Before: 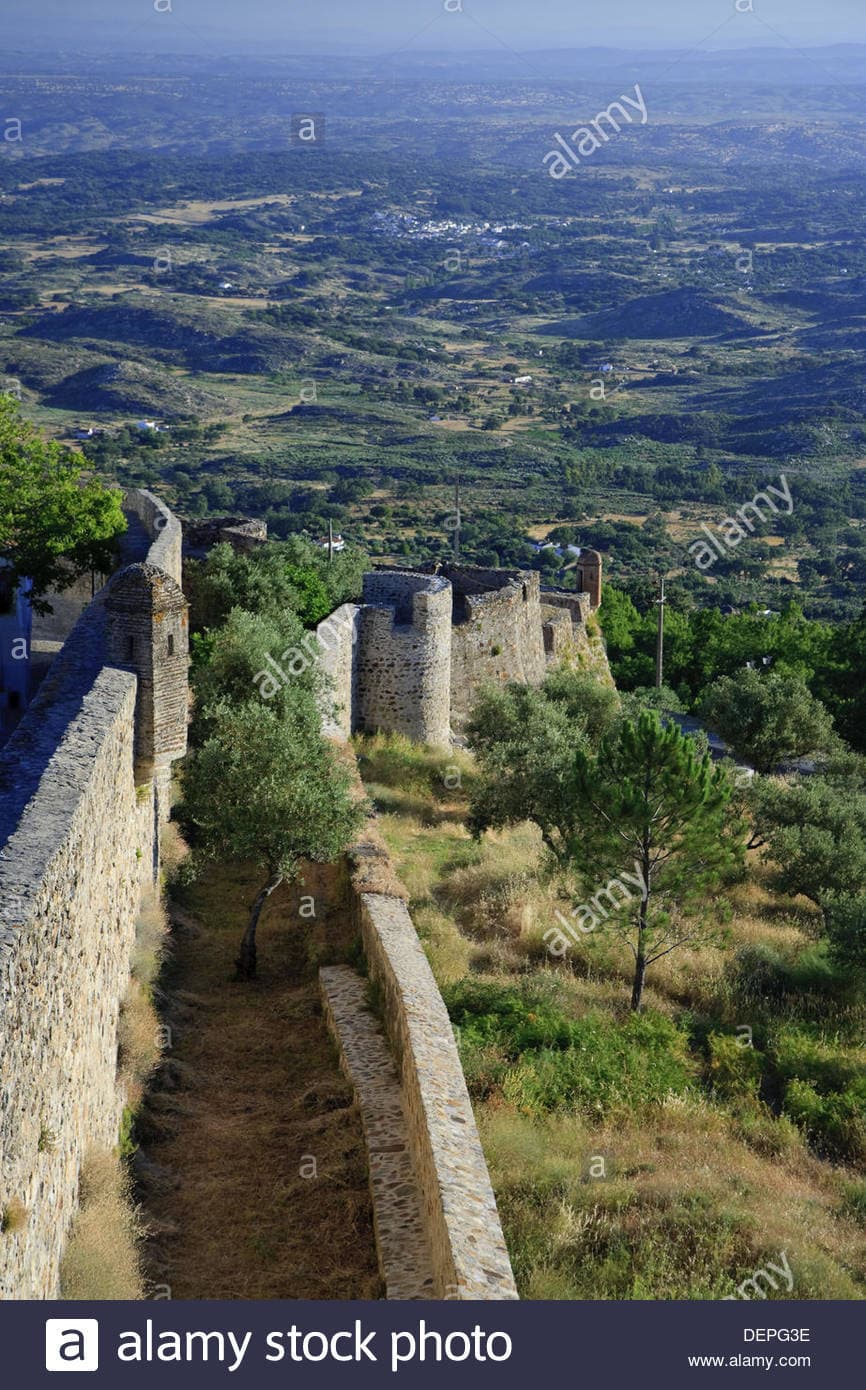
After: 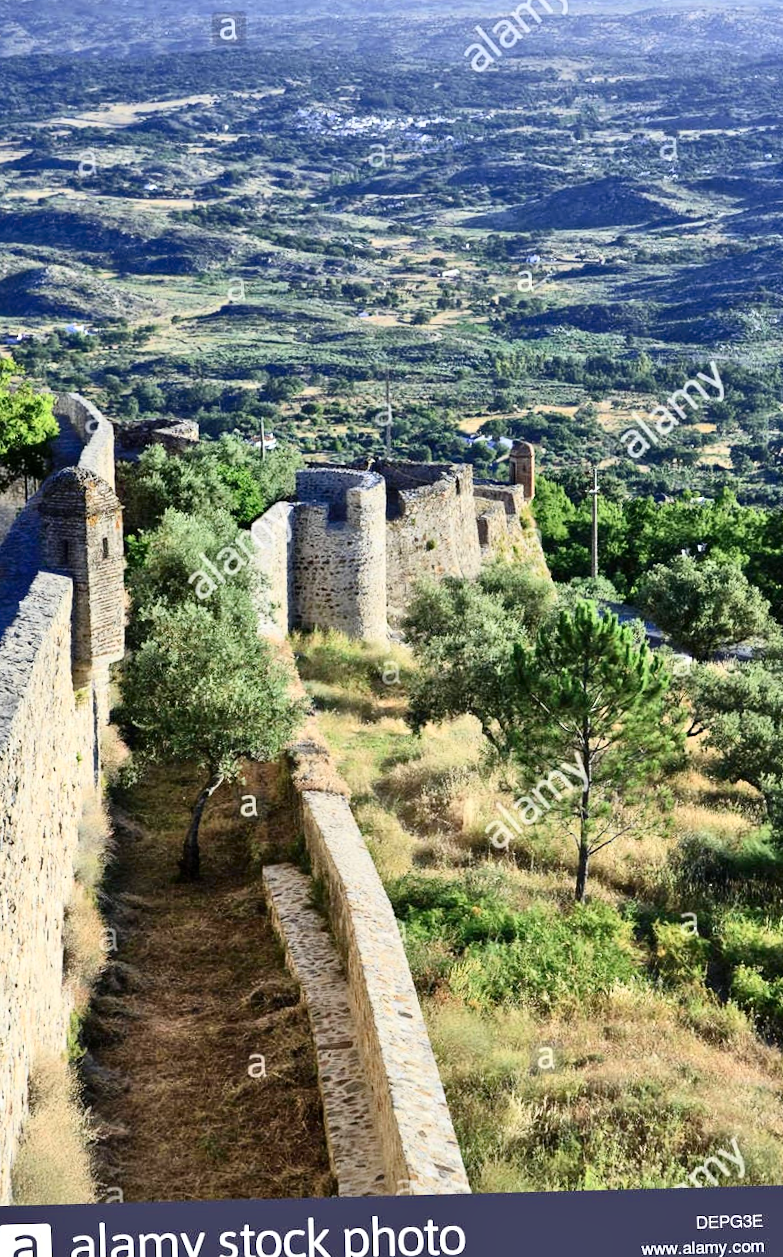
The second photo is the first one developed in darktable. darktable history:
crop and rotate: angle 1.52°, left 5.679%, top 5.704%
tone equalizer: -7 EV 0.165 EV, -6 EV 0.597 EV, -5 EV 1.11 EV, -4 EV 1.3 EV, -3 EV 1.16 EV, -2 EV 0.6 EV, -1 EV 0.168 EV
contrast brightness saturation: contrast 0.387, brightness 0.096
